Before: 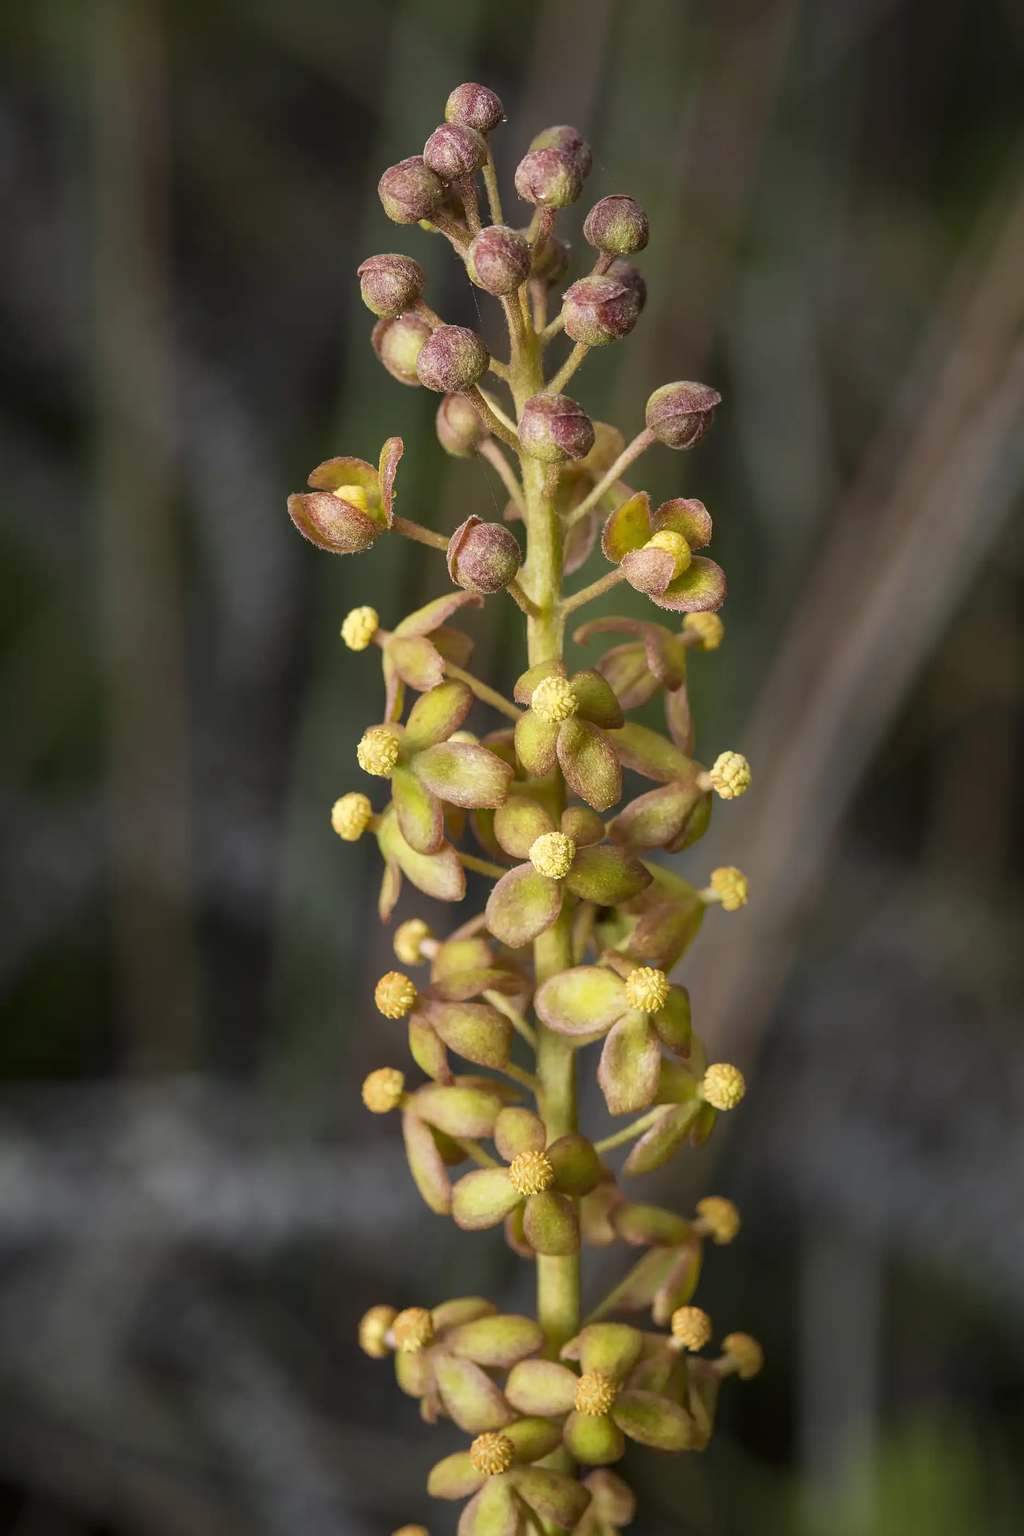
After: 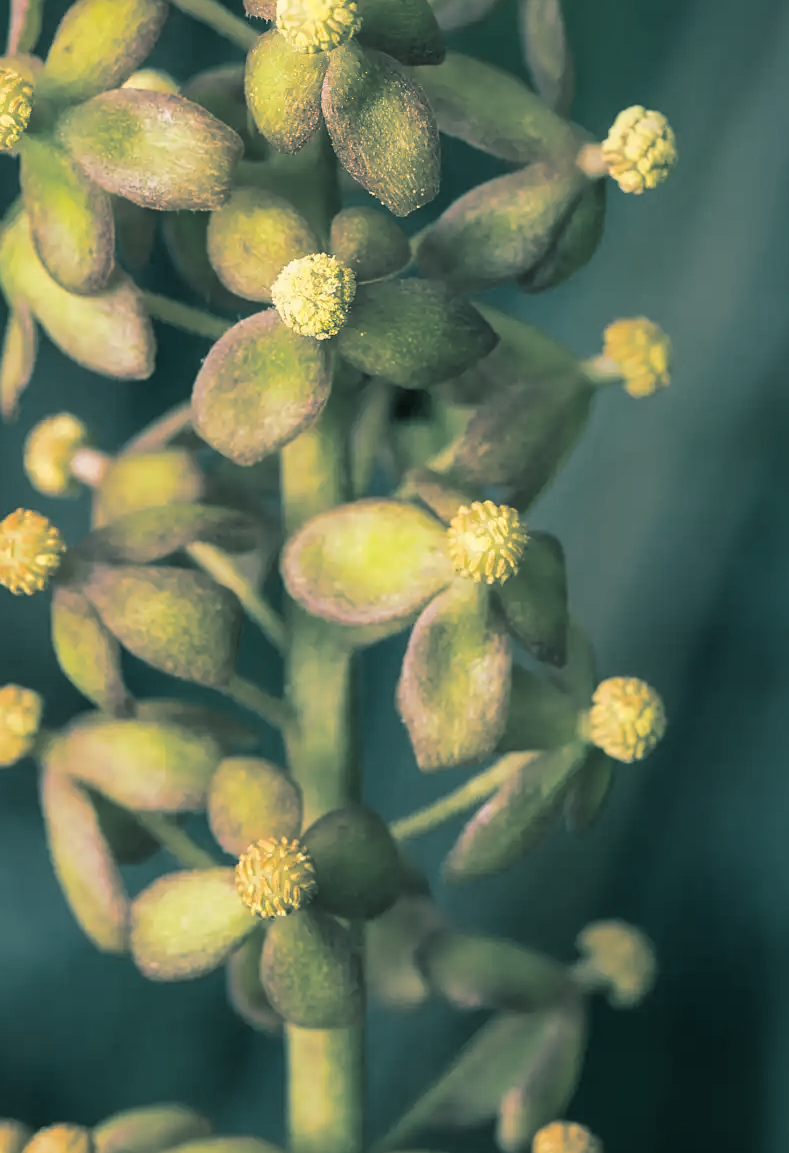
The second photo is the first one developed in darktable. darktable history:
split-toning: shadows › hue 186.43°, highlights › hue 49.29°, compress 30.29%
crop: left 37.221%, top 45.169%, right 20.63%, bottom 13.777%
